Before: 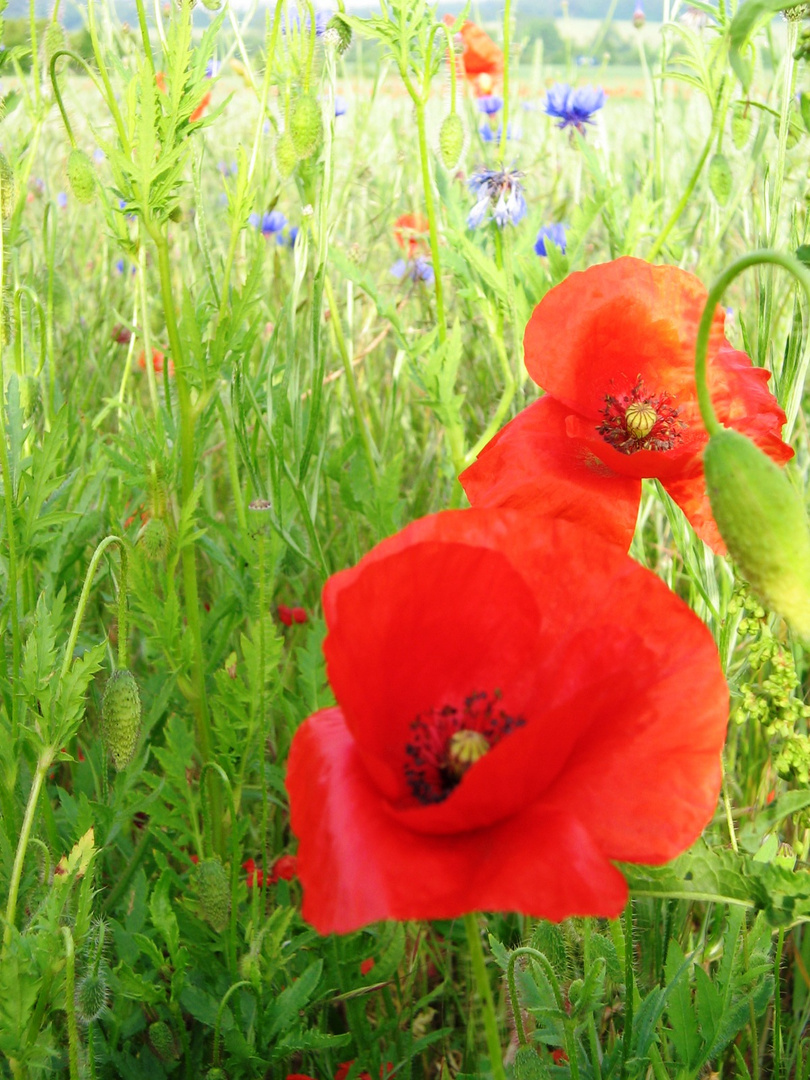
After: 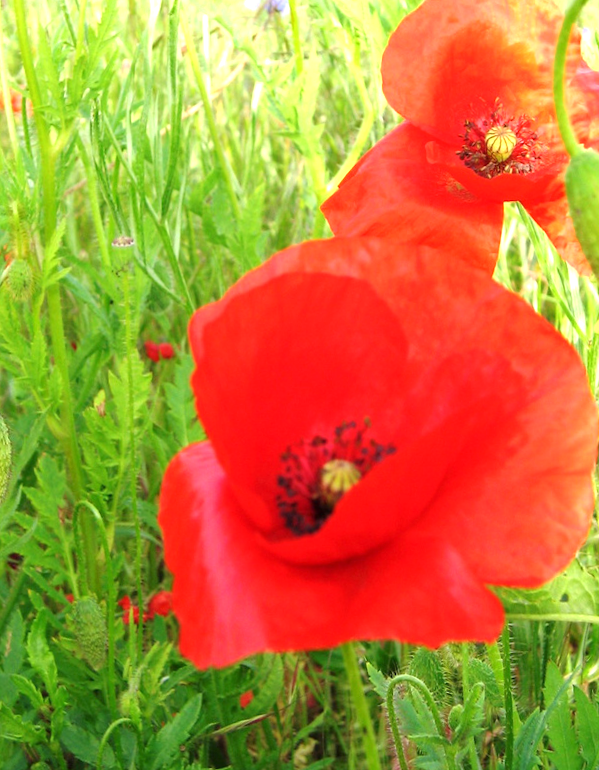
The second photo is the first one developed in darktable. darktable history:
rotate and perspective: rotation -2°, crop left 0.022, crop right 0.978, crop top 0.049, crop bottom 0.951
exposure: black level correction 0, exposure 0.7 EV, compensate exposure bias true, compensate highlight preservation false
crop: left 16.871%, top 22.857%, right 9.116%
